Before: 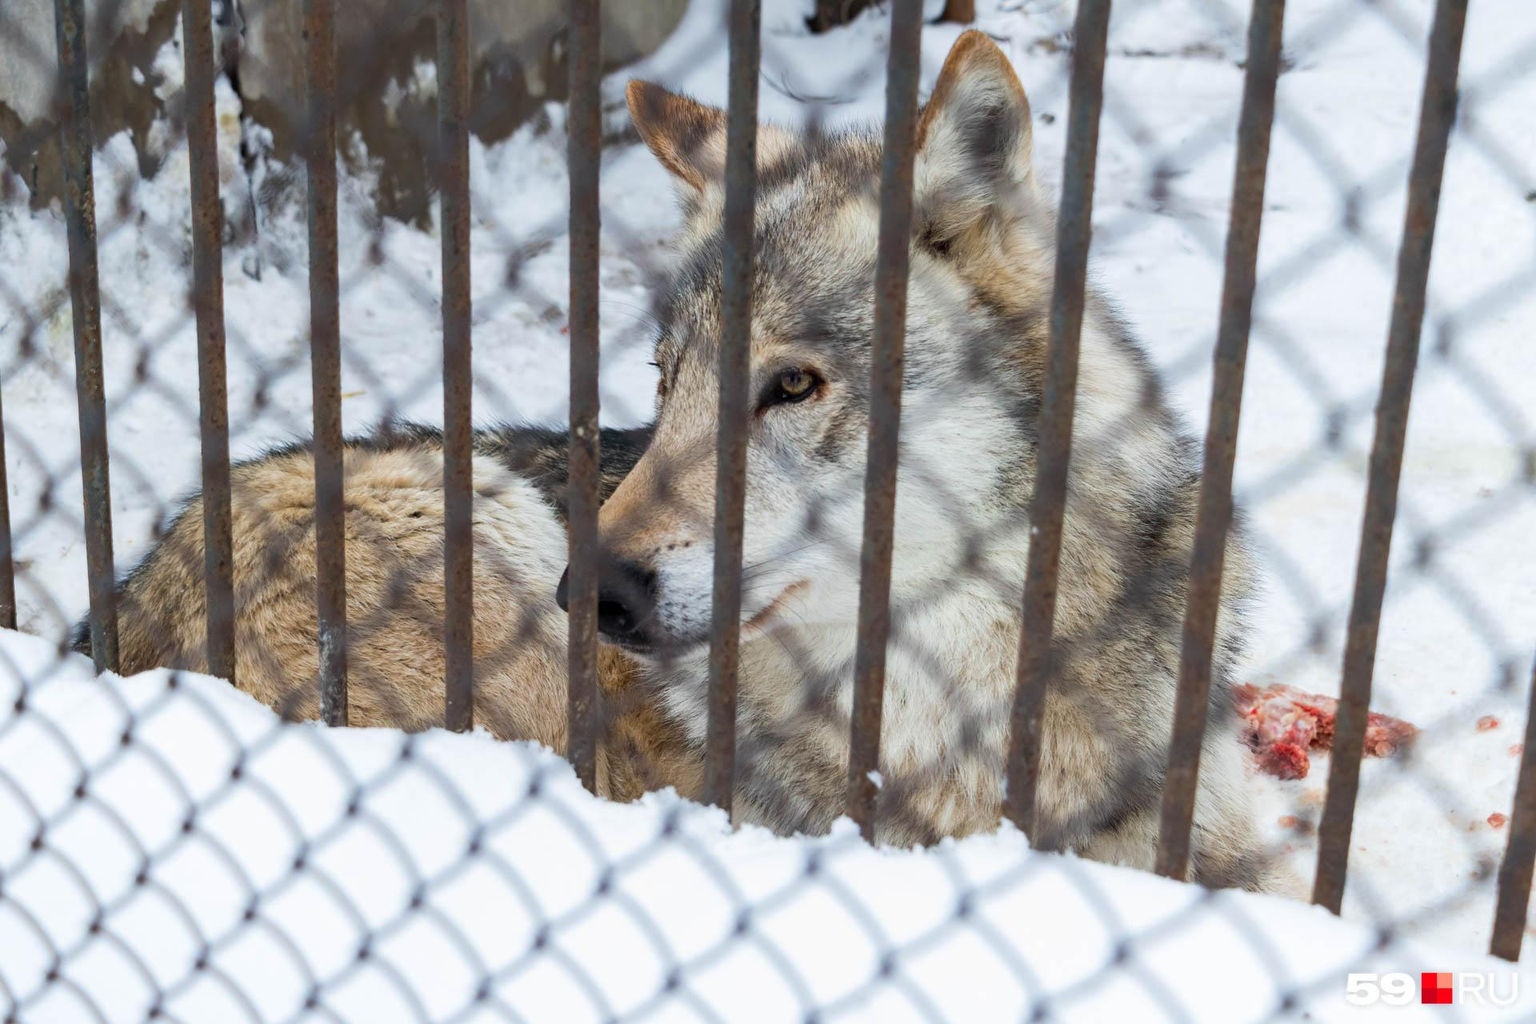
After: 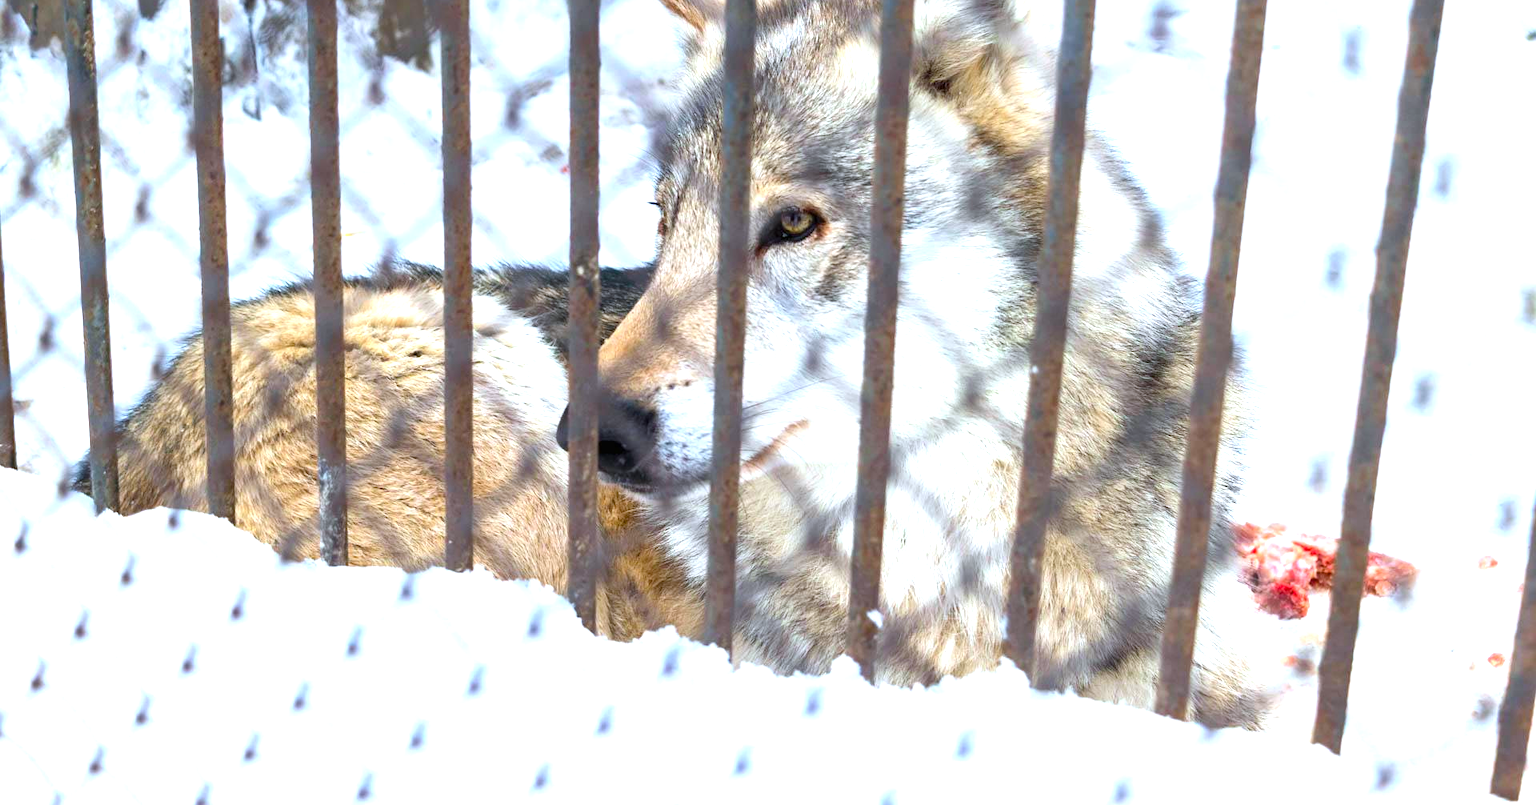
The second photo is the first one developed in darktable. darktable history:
crop and rotate: top 15.774%, bottom 5.506%
color balance rgb: perceptual saturation grading › global saturation 20%, global vibrance 20%
exposure: black level correction 0, exposure 1.125 EV, compensate exposure bias true, compensate highlight preservation false
white balance: red 0.967, blue 1.049
